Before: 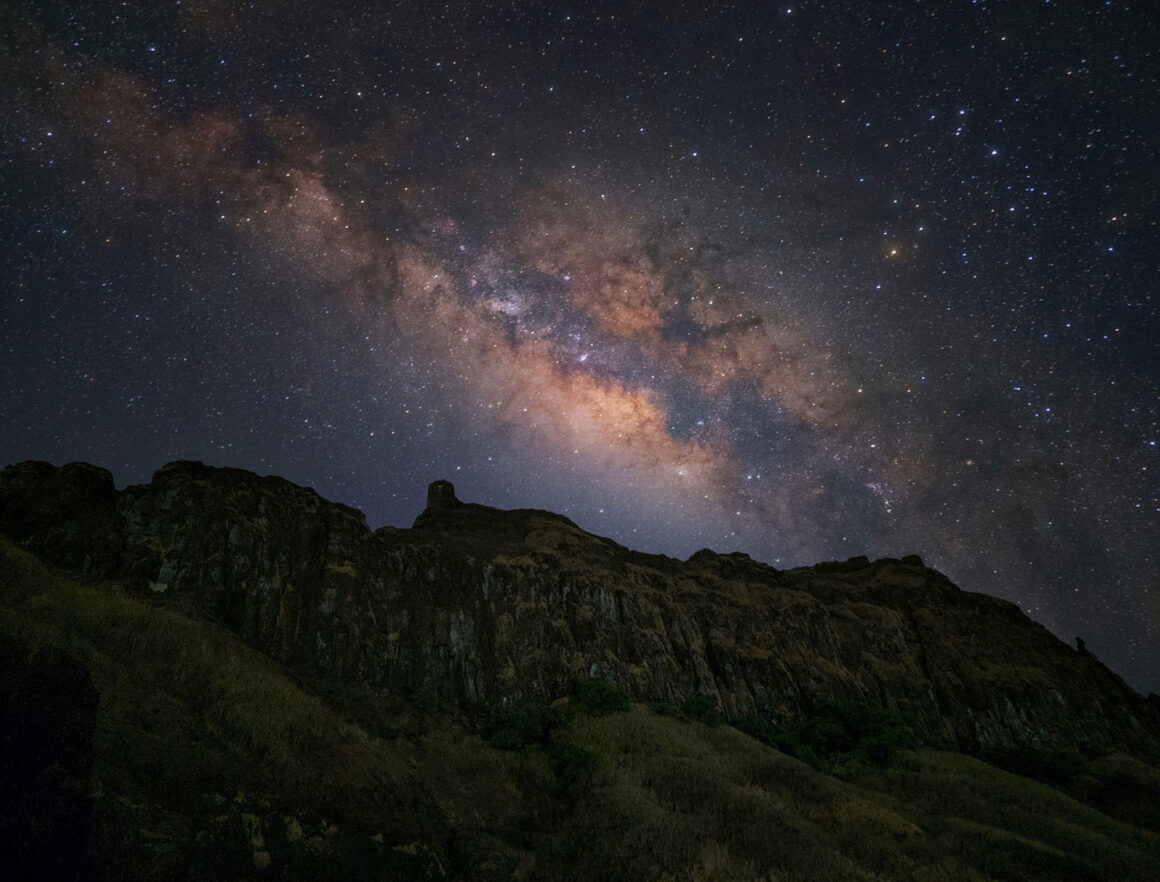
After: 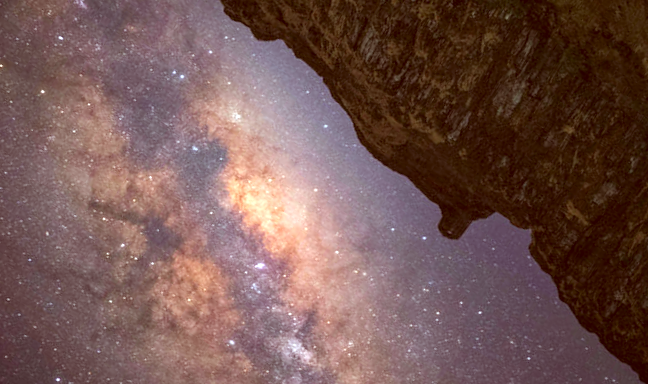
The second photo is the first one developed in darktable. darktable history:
tone equalizer: edges refinement/feathering 500, mask exposure compensation -1.57 EV, preserve details no
crop and rotate: angle 148.12°, left 9.154%, top 15.651%, right 4.572%, bottom 16.996%
color correction: highlights a* -7.2, highlights b* -0.162, shadows a* 20.64, shadows b* 12.47
exposure: black level correction 0, exposure 1.098 EV, compensate exposure bias true, compensate highlight preservation false
